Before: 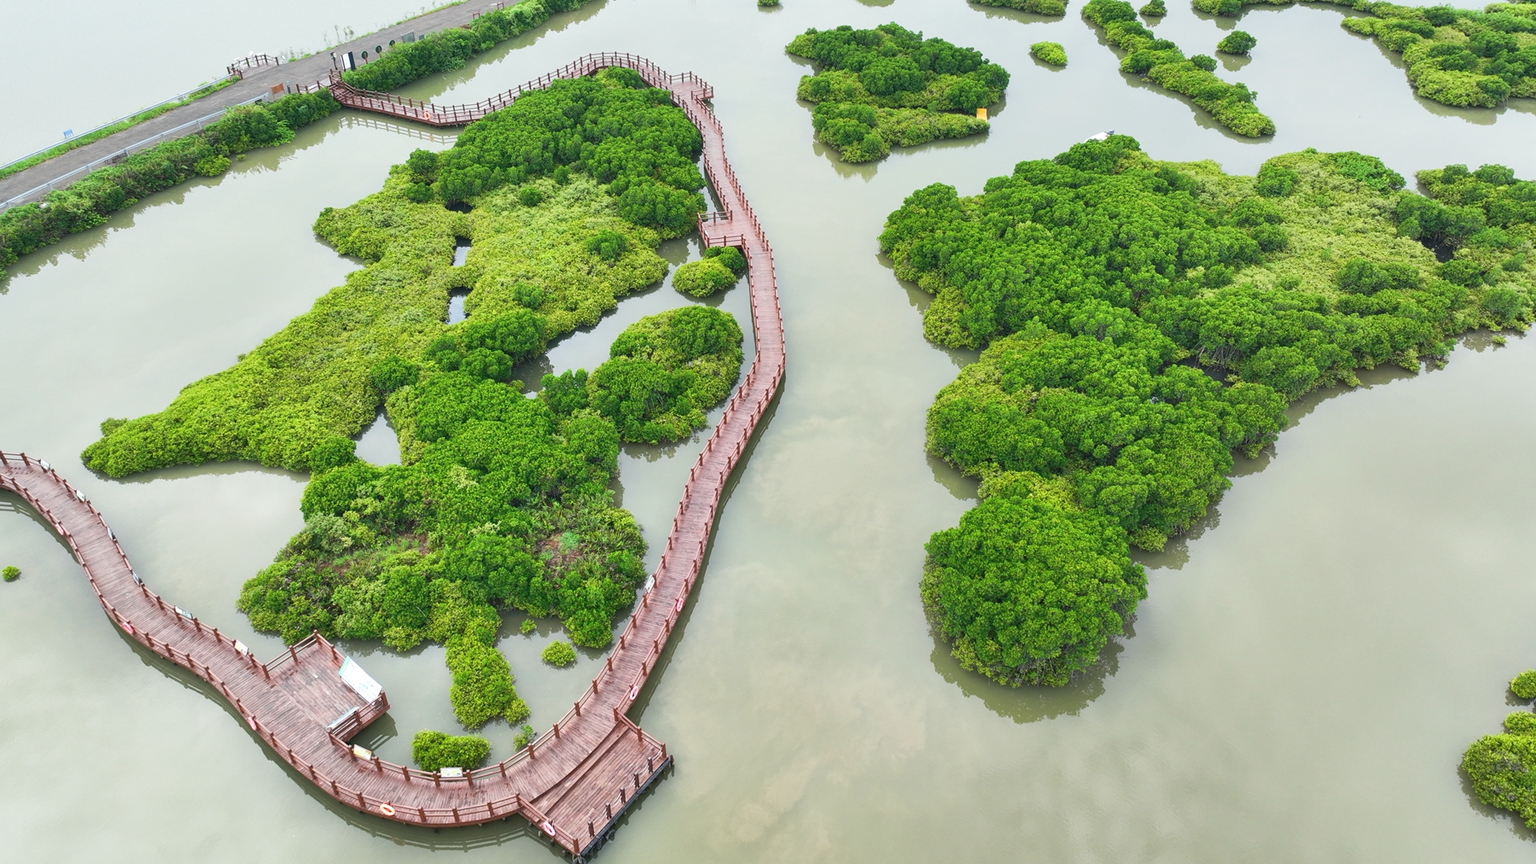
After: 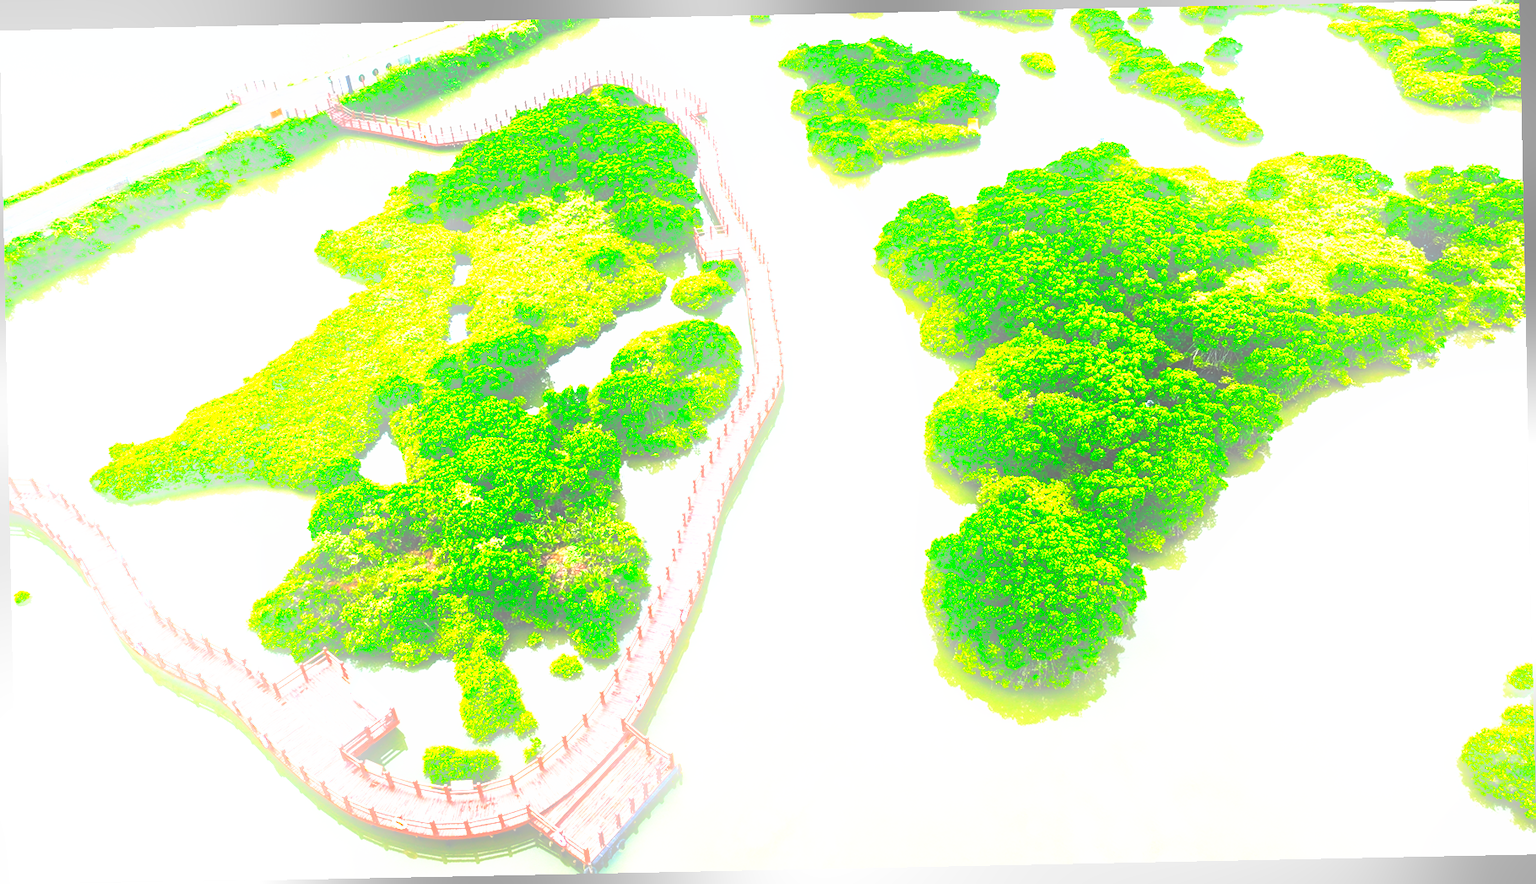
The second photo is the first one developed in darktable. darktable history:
bloom: threshold 82.5%, strength 16.25%
tone curve: curves: ch0 [(0, 0) (0.003, 0) (0.011, 0.001) (0.025, 0.003) (0.044, 0.003) (0.069, 0.006) (0.1, 0.009) (0.136, 0.014) (0.177, 0.029) (0.224, 0.061) (0.277, 0.127) (0.335, 0.218) (0.399, 0.38) (0.468, 0.588) (0.543, 0.809) (0.623, 0.947) (0.709, 0.987) (0.801, 0.99) (0.898, 0.99) (1, 1)], preserve colors none
rotate and perspective: rotation -1.17°, automatic cropping off
